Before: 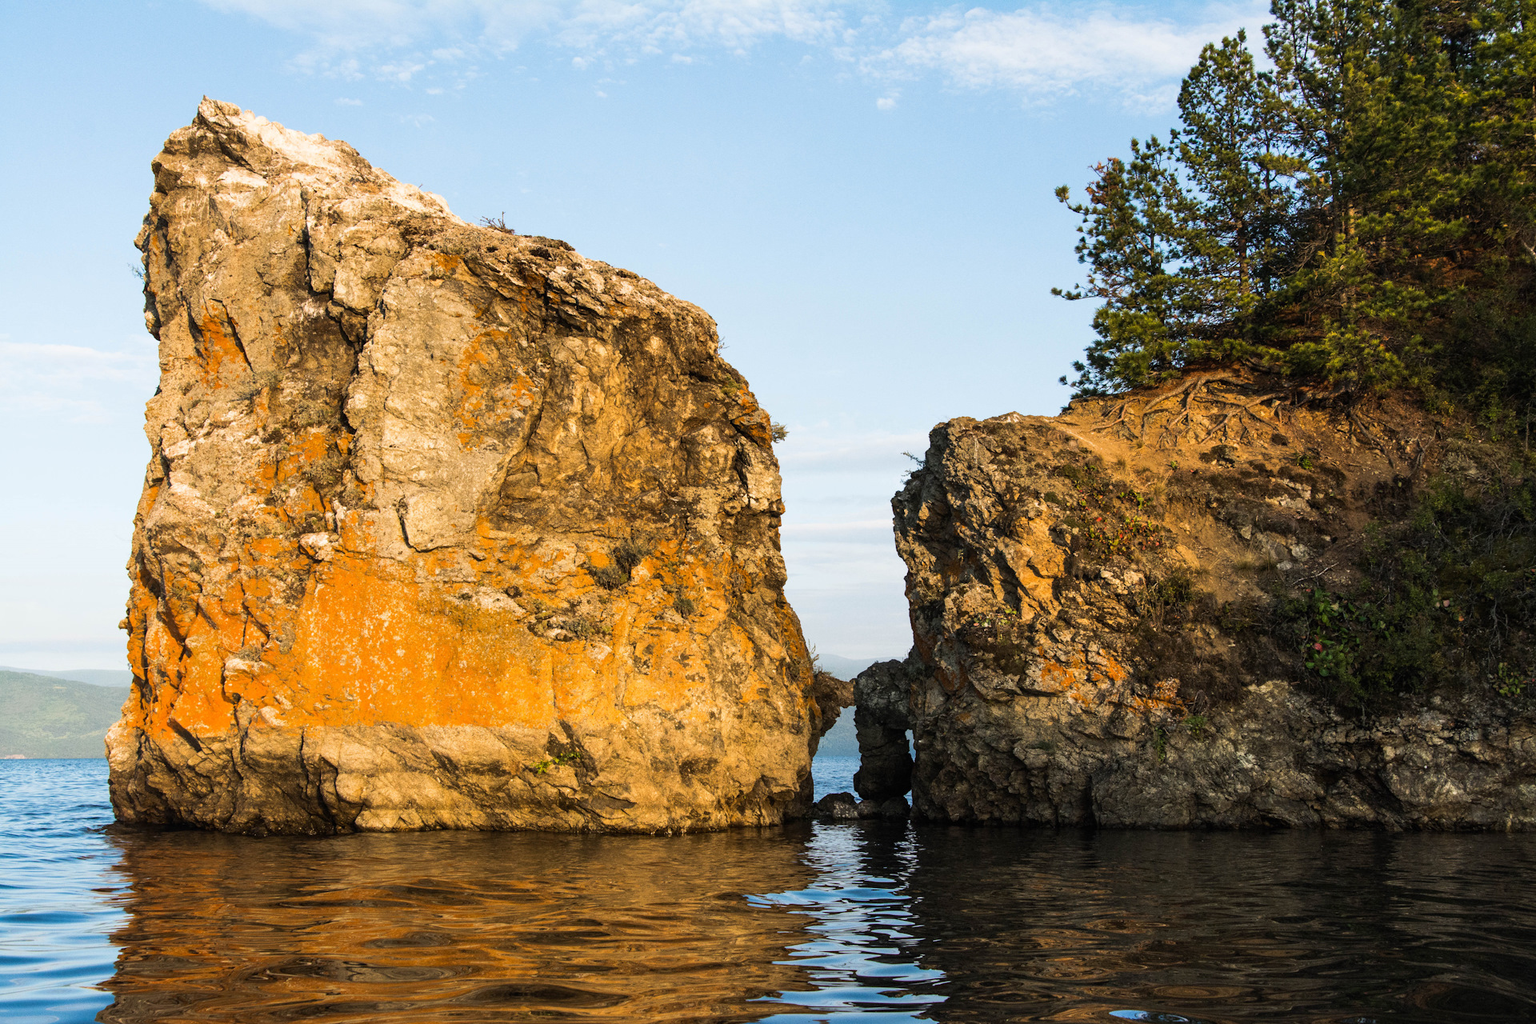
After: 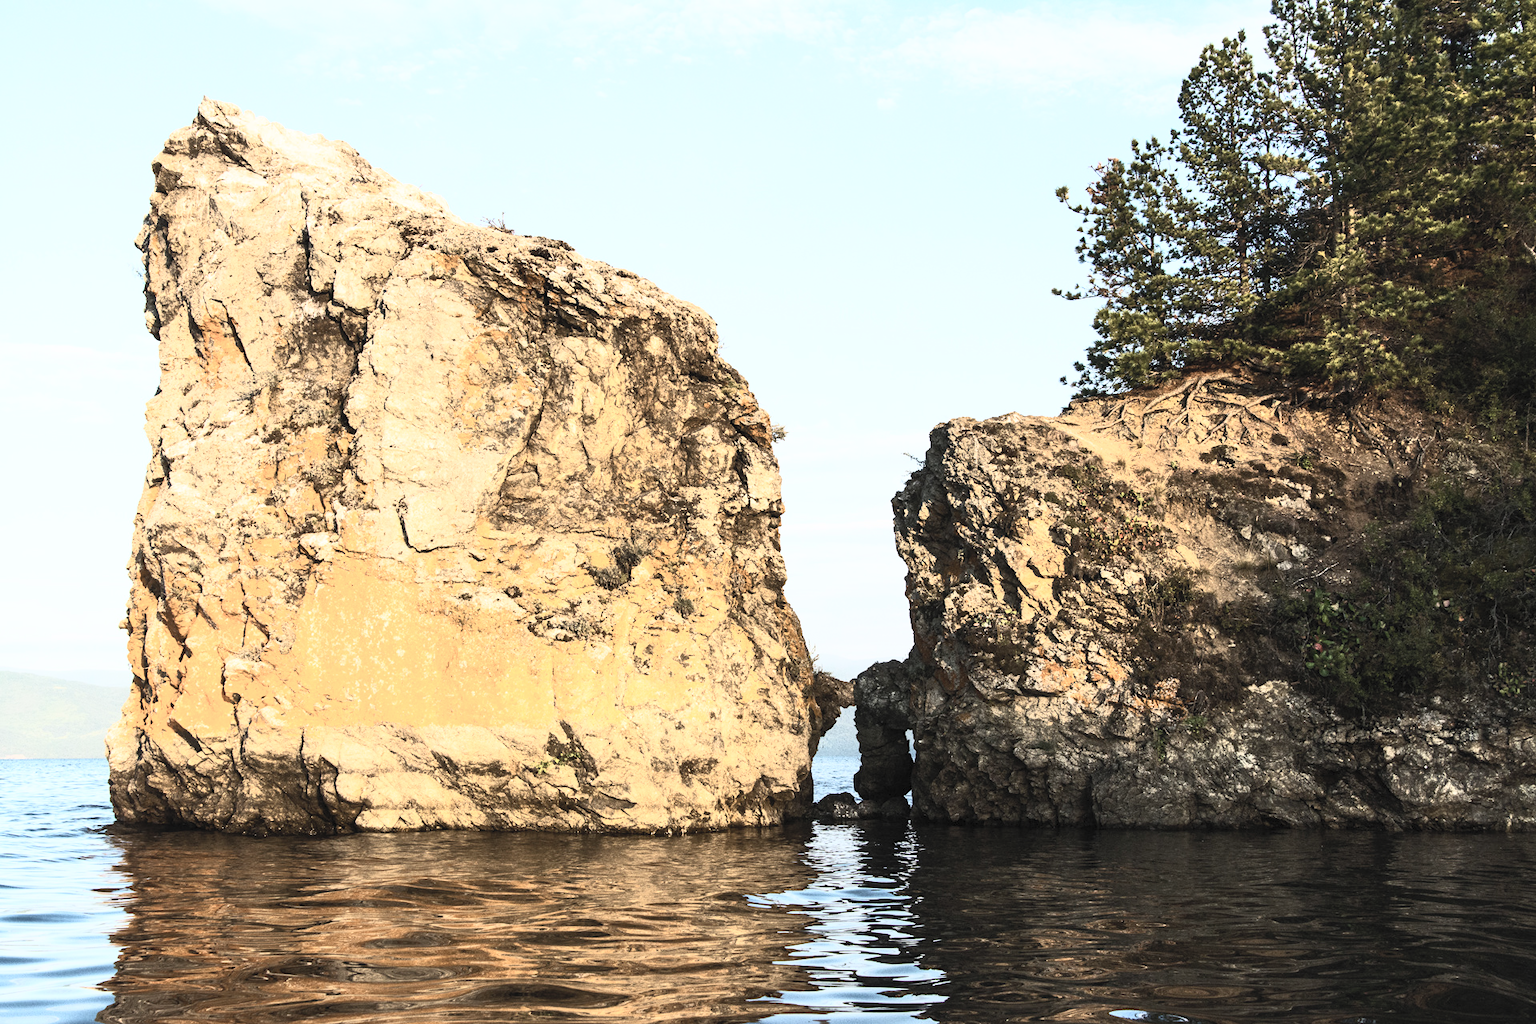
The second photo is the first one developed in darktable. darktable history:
contrast brightness saturation: contrast 0.558, brightness 0.57, saturation -0.329
